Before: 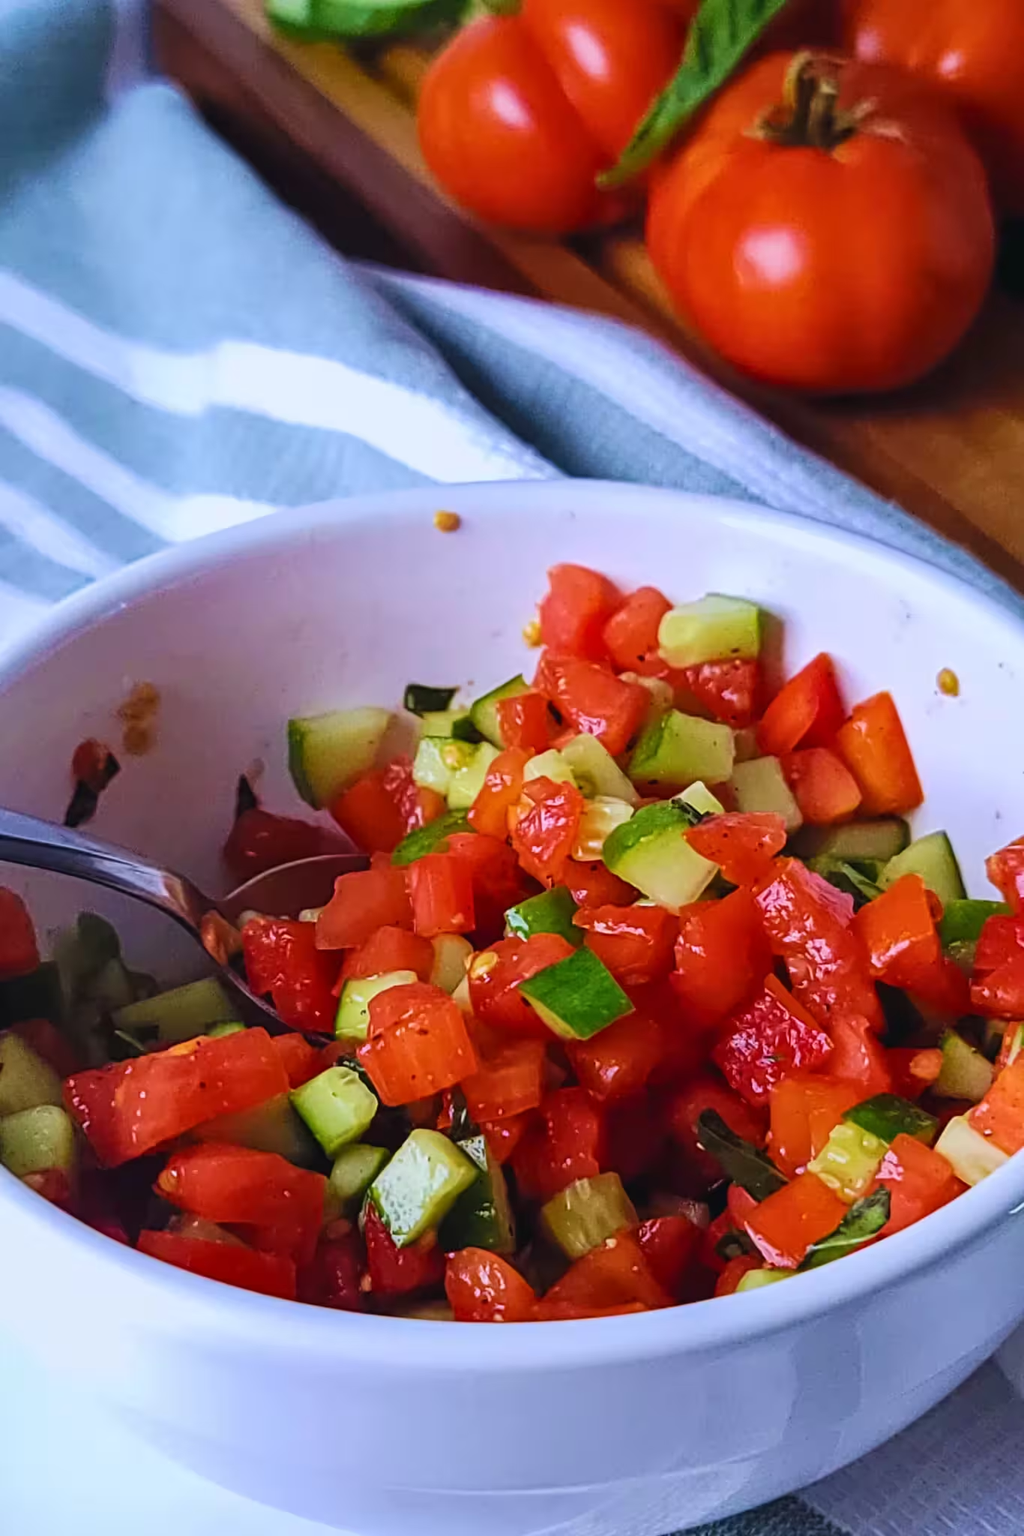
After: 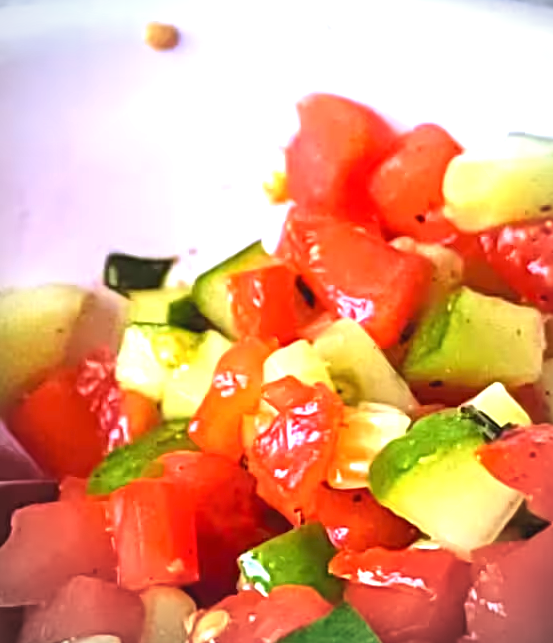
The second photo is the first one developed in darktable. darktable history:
vignetting: saturation -0.65, unbound false
crop: left 31.869%, top 32.188%, right 27.618%, bottom 36.368%
exposure: black level correction 0, exposure 1.2 EV, compensate highlight preservation false
